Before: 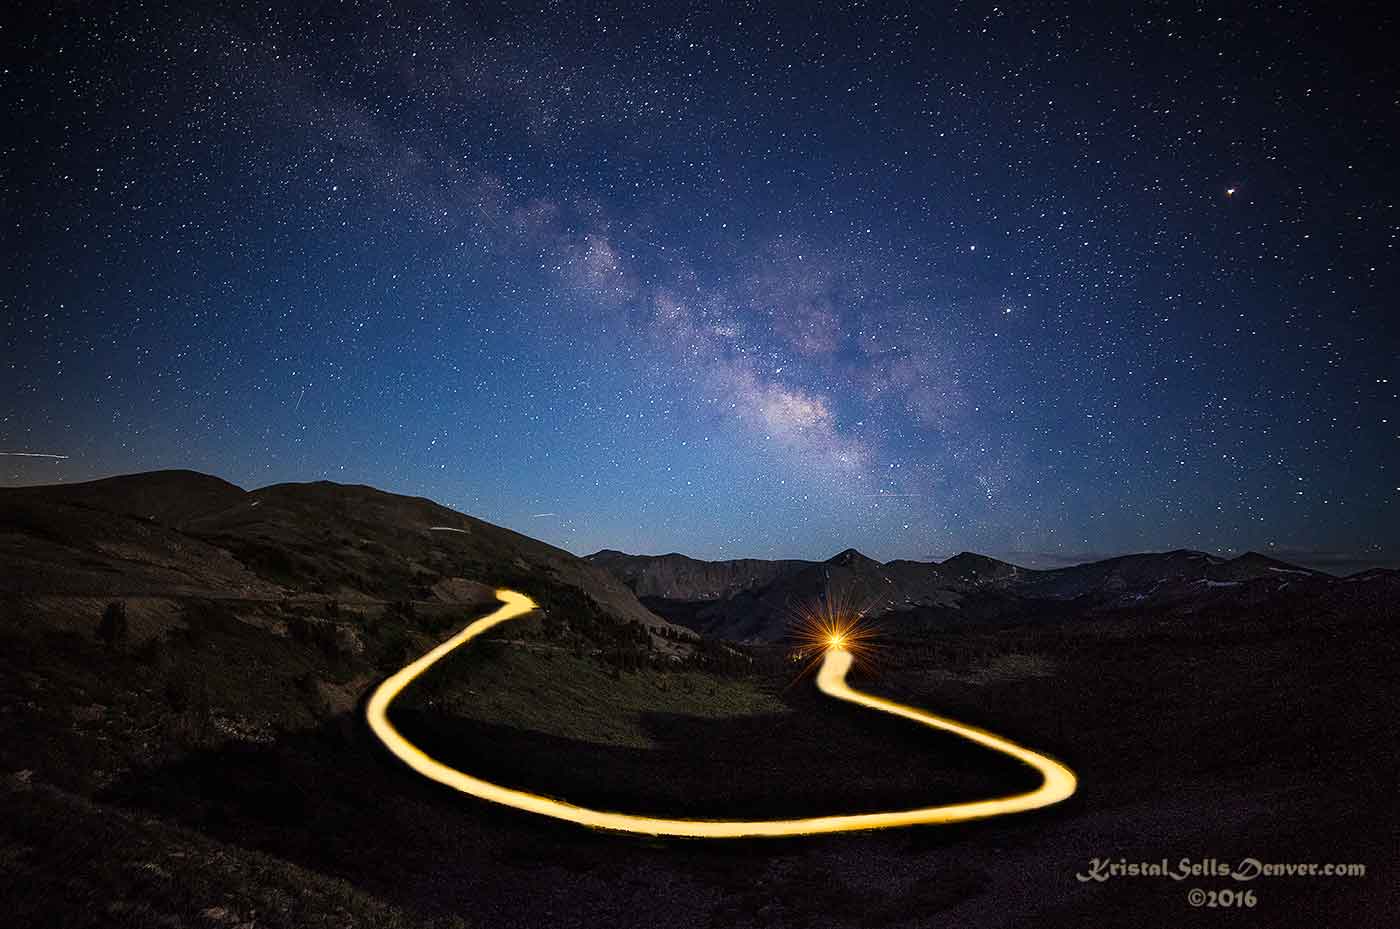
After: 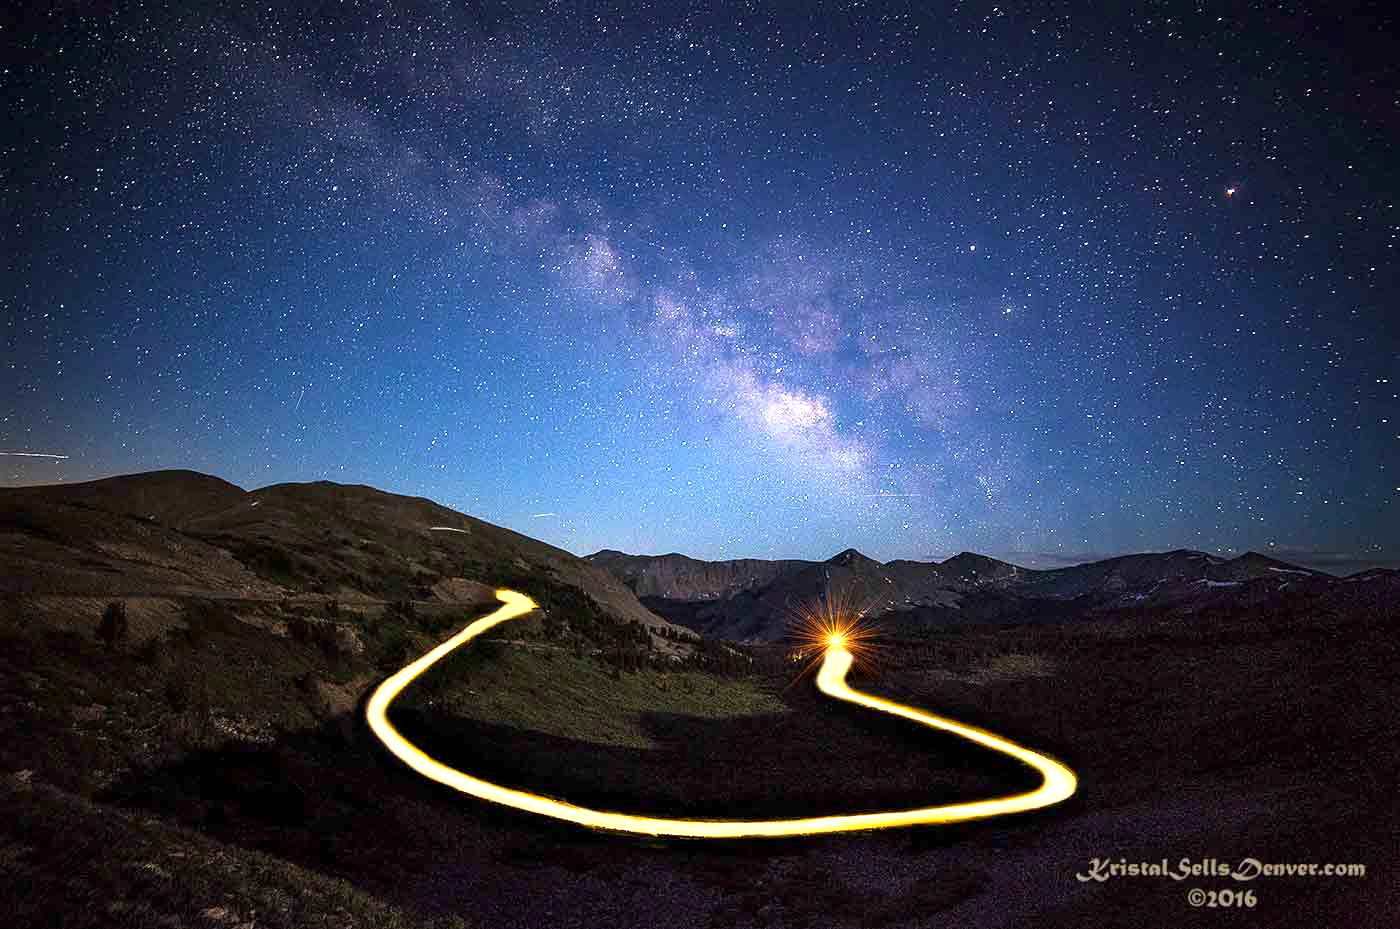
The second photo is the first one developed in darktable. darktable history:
exposure: black level correction 0.001, exposure 1.05 EV, compensate exposure bias true, compensate highlight preservation false
velvia: strength 15%
